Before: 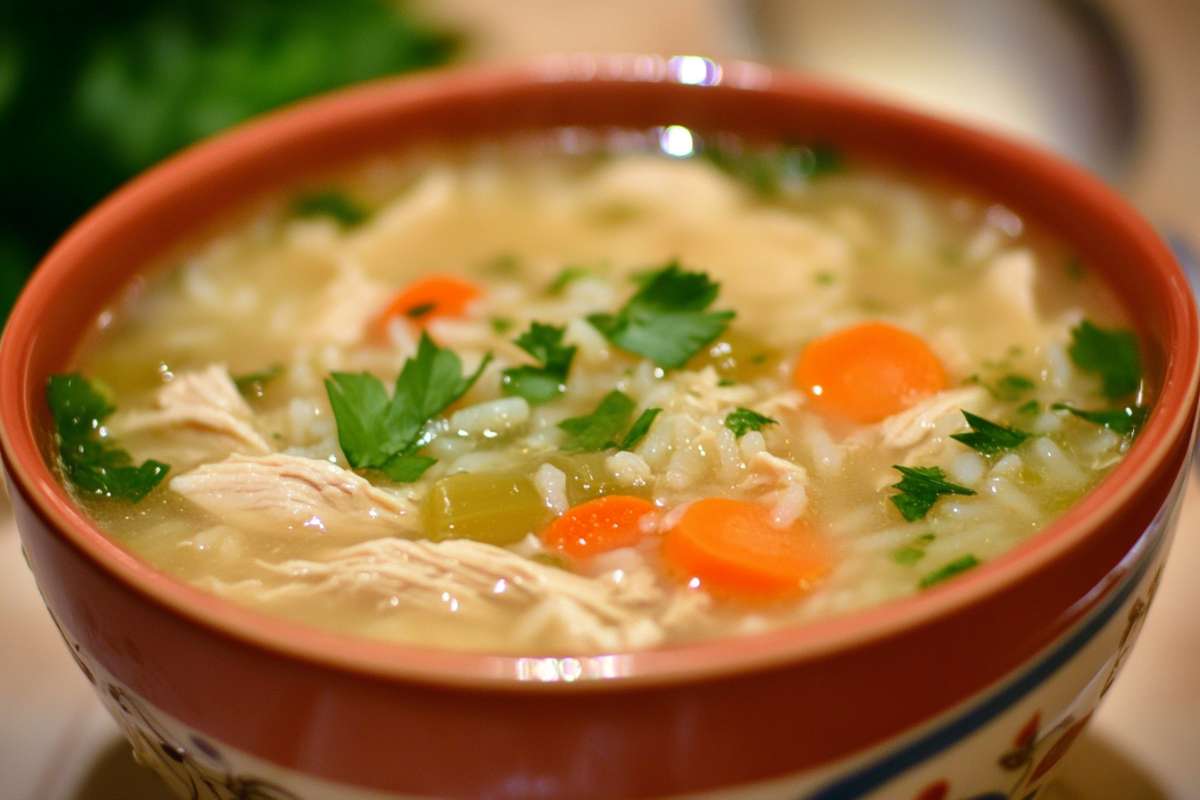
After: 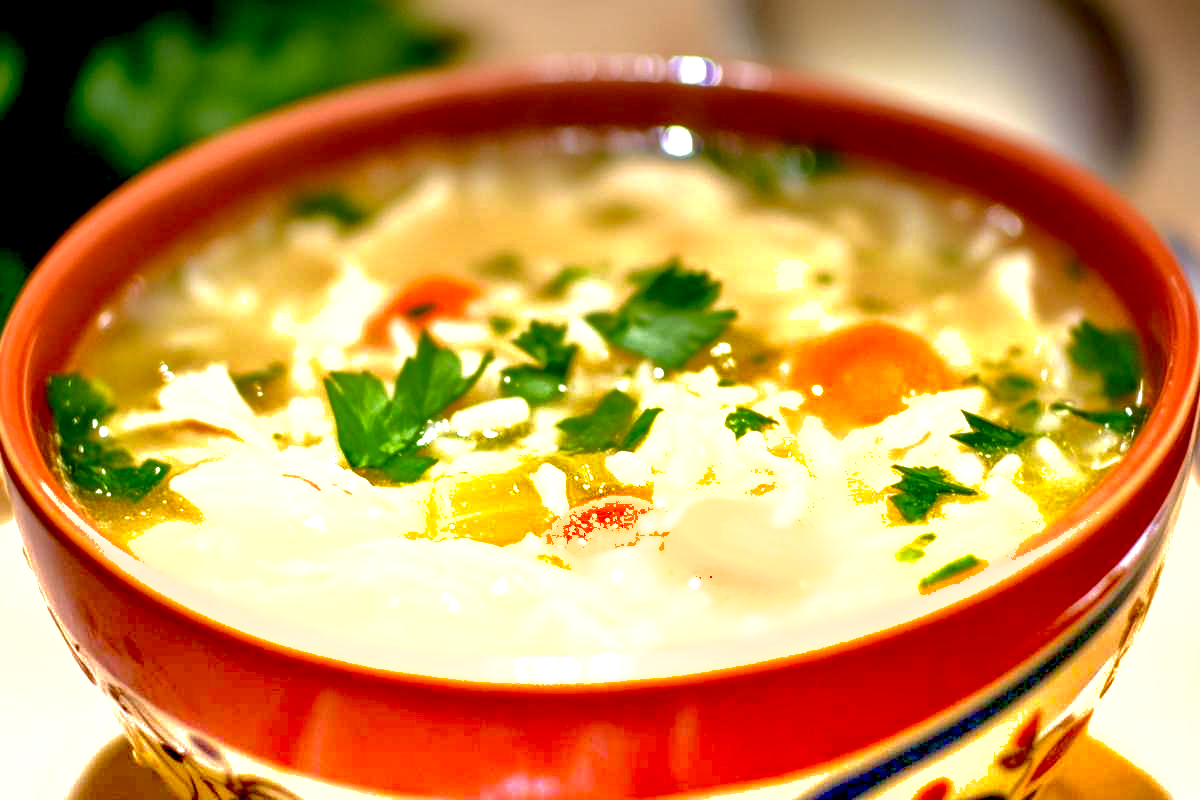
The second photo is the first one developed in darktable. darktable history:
exposure: black level correction 0.011, compensate highlight preservation false
local contrast: detail 150%
graduated density: density -3.9 EV
shadows and highlights: on, module defaults
